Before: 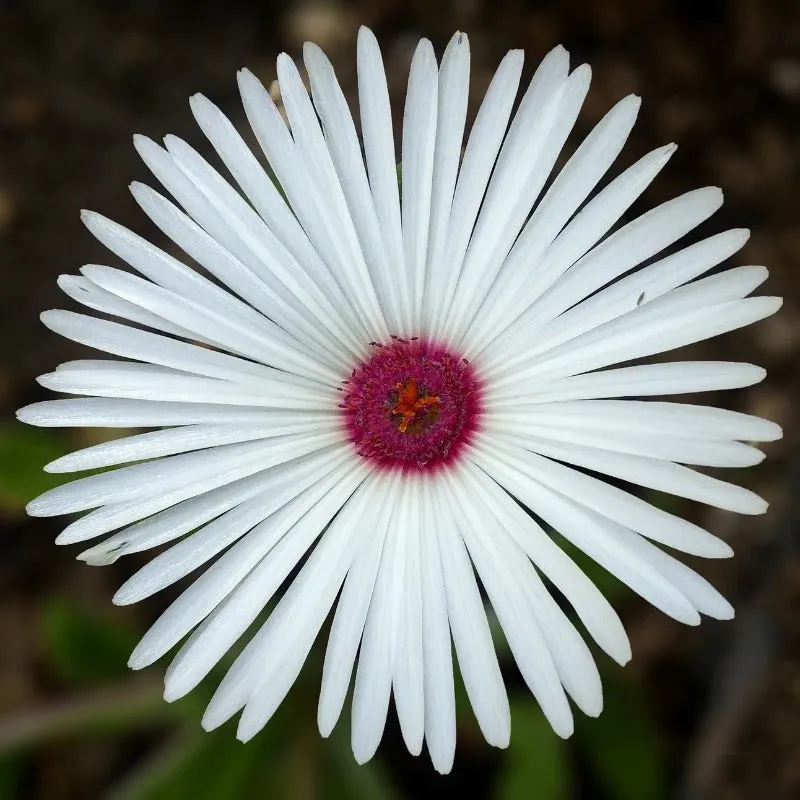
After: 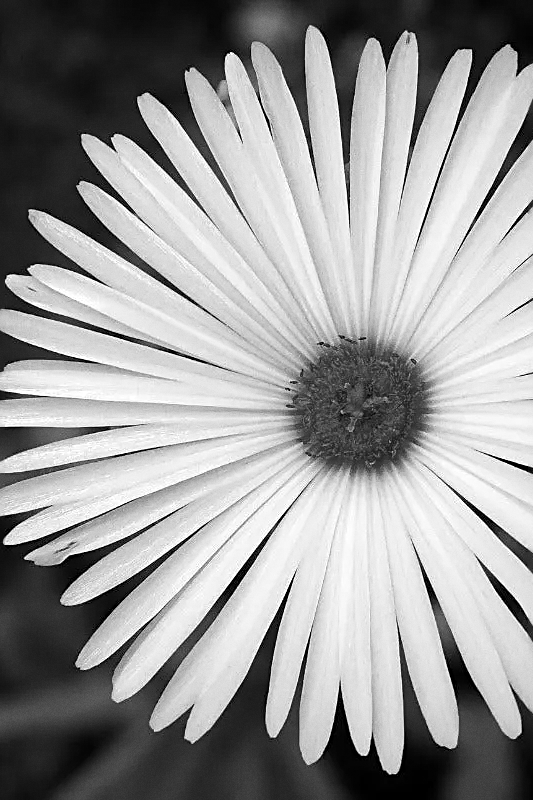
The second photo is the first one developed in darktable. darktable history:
monochrome: on, module defaults
grain: coarseness 0.09 ISO, strength 16.61%
crop and rotate: left 6.617%, right 26.717%
sharpen: on, module defaults
white balance: red 1.127, blue 0.943
